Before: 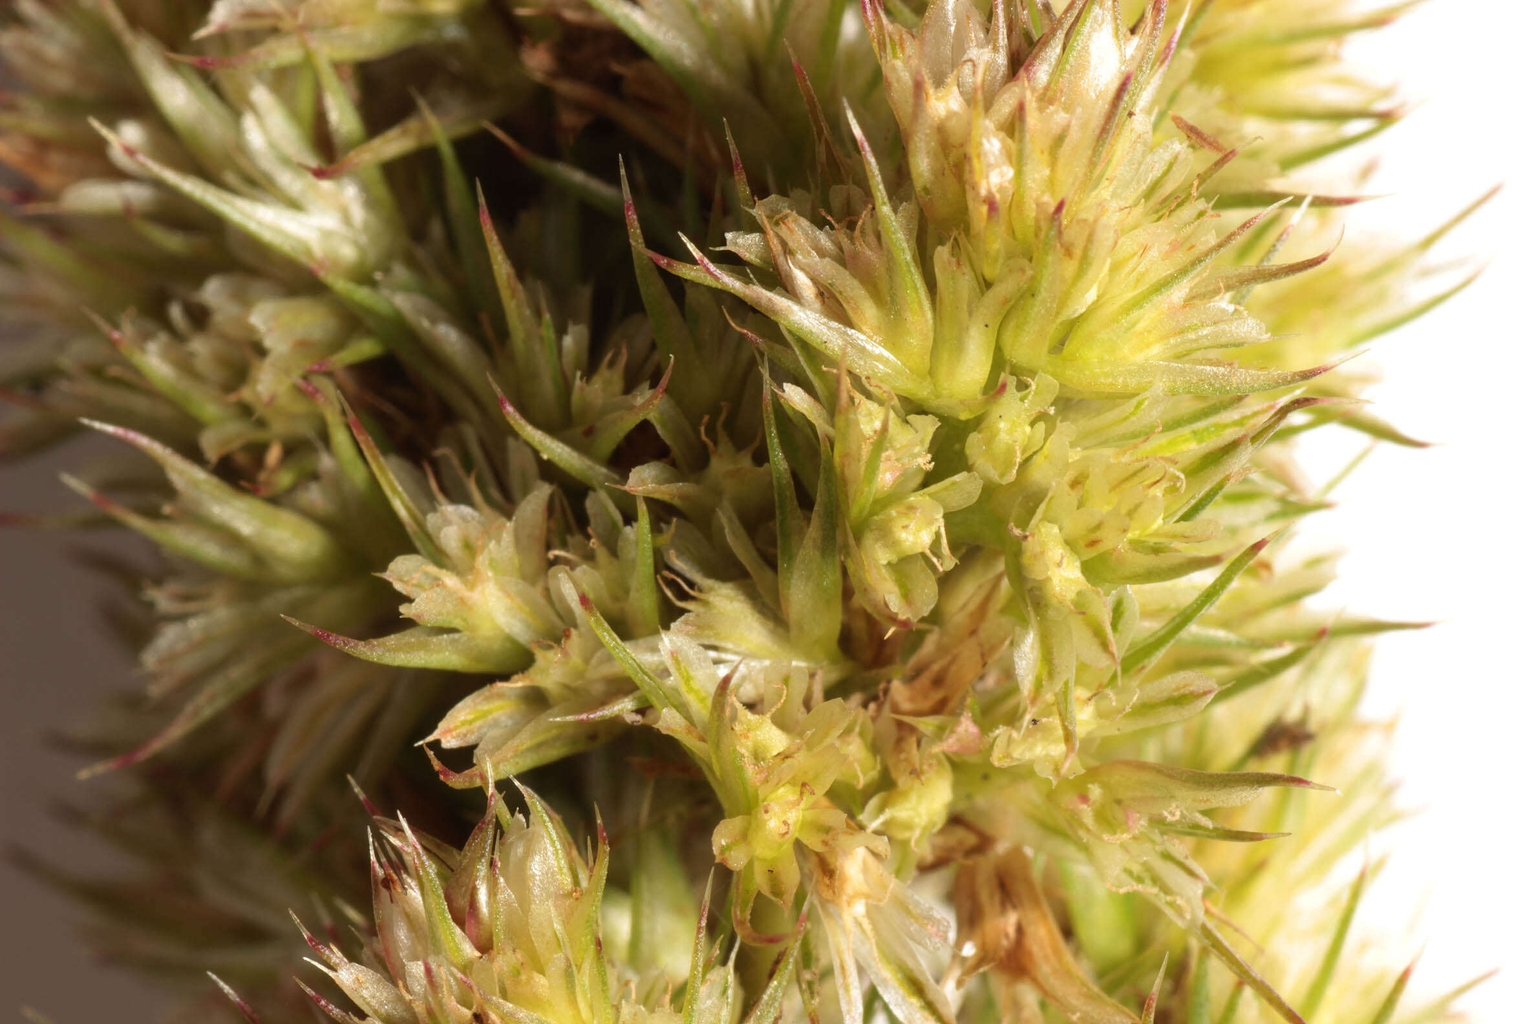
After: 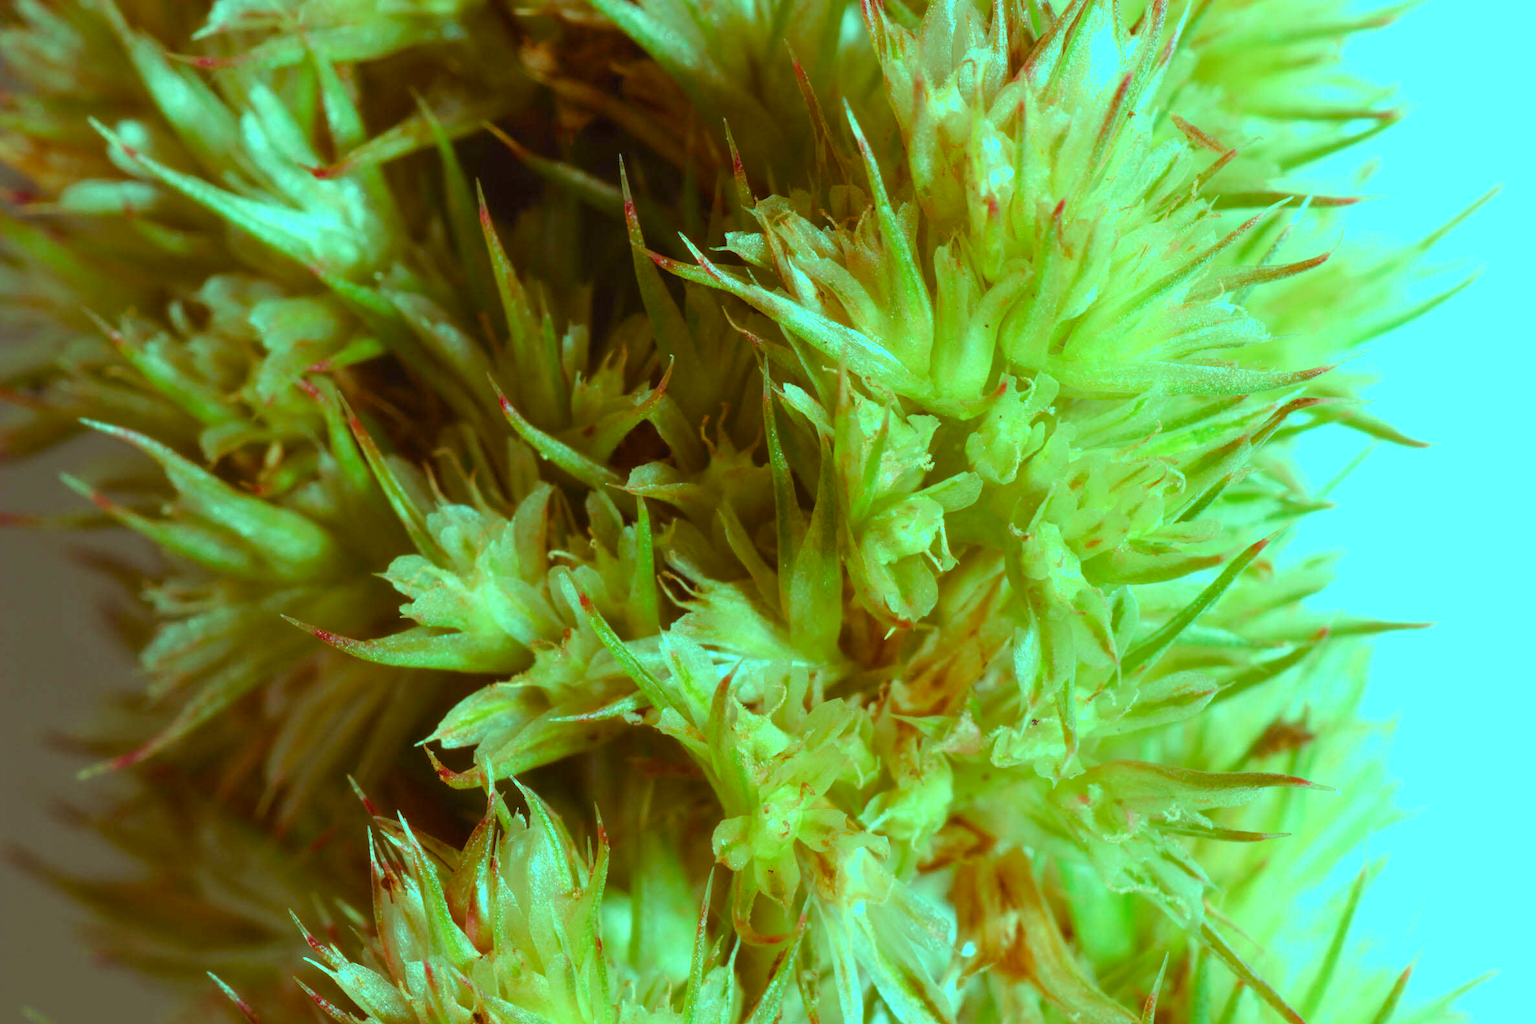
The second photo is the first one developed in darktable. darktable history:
color balance rgb: highlights gain › luminance 19.812%, highlights gain › chroma 13.159%, highlights gain › hue 176.63°, perceptual saturation grading › global saturation 20%, perceptual saturation grading › highlights -25.891%, perceptual saturation grading › shadows 49.613%, perceptual brilliance grading › global brilliance 2.684%, perceptual brilliance grading › highlights -3.069%, perceptual brilliance grading › shadows 3.41%, contrast -10.421%
